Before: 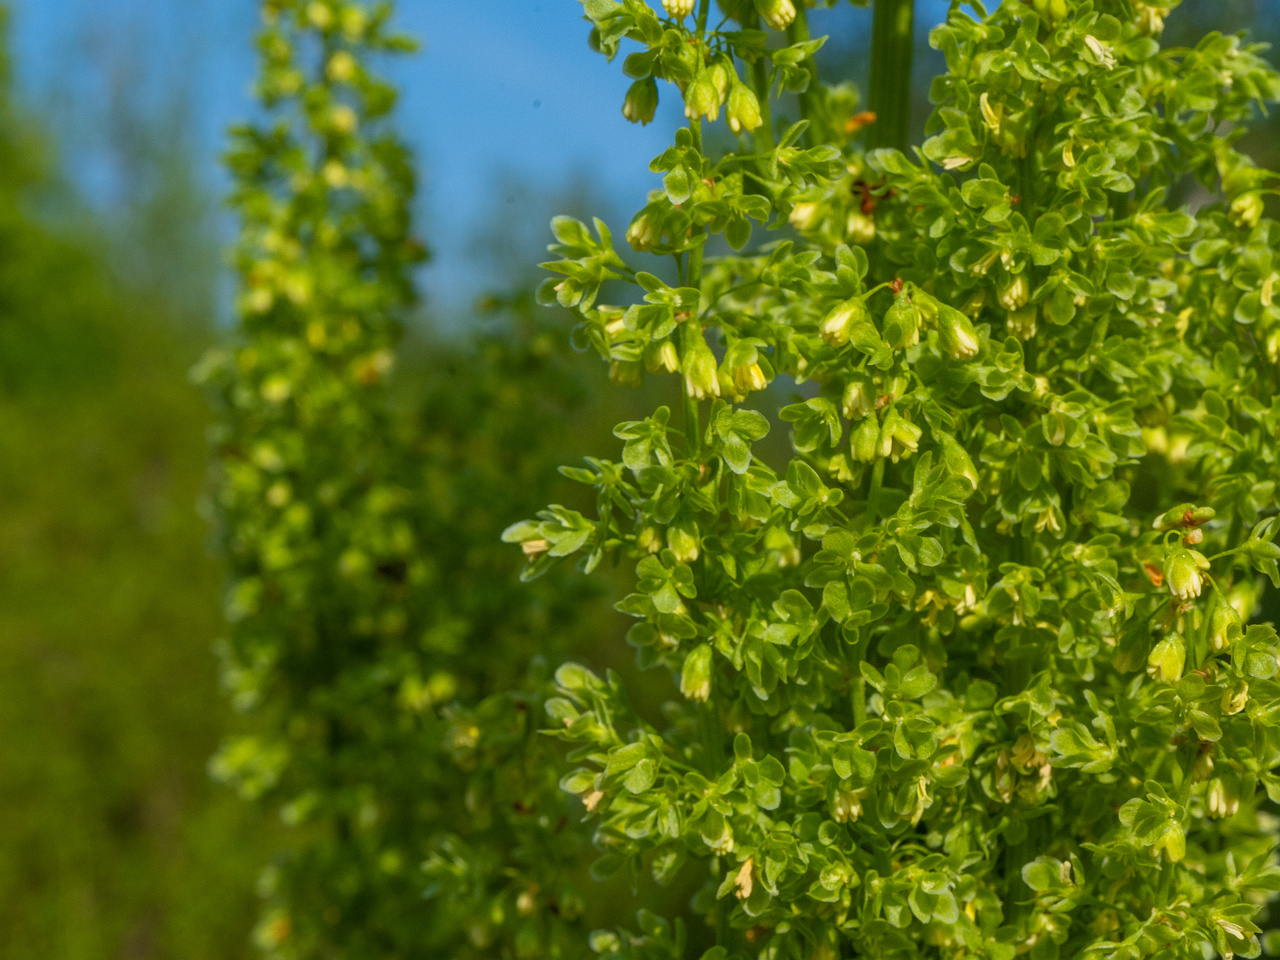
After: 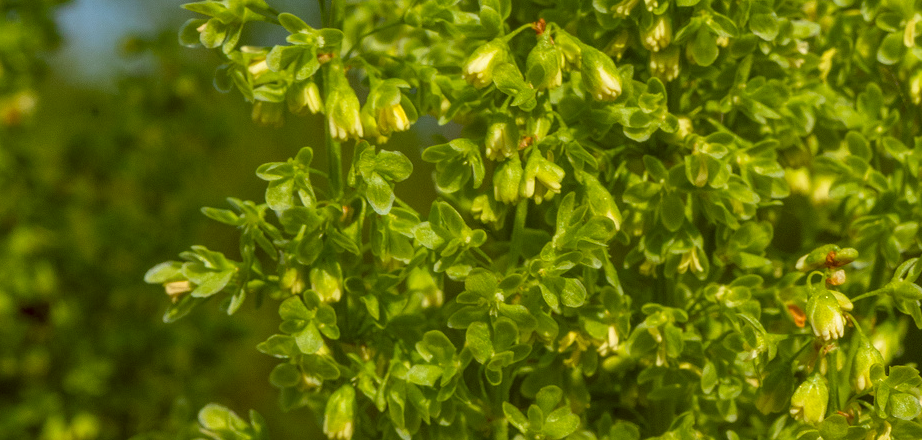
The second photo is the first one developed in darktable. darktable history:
color correction: highlights a* -0.482, highlights b* 0.161, shadows a* 4.66, shadows b* 20.72
crop and rotate: left 27.938%, top 27.046%, bottom 27.046%
local contrast: highlights 100%, shadows 100%, detail 120%, midtone range 0.2
